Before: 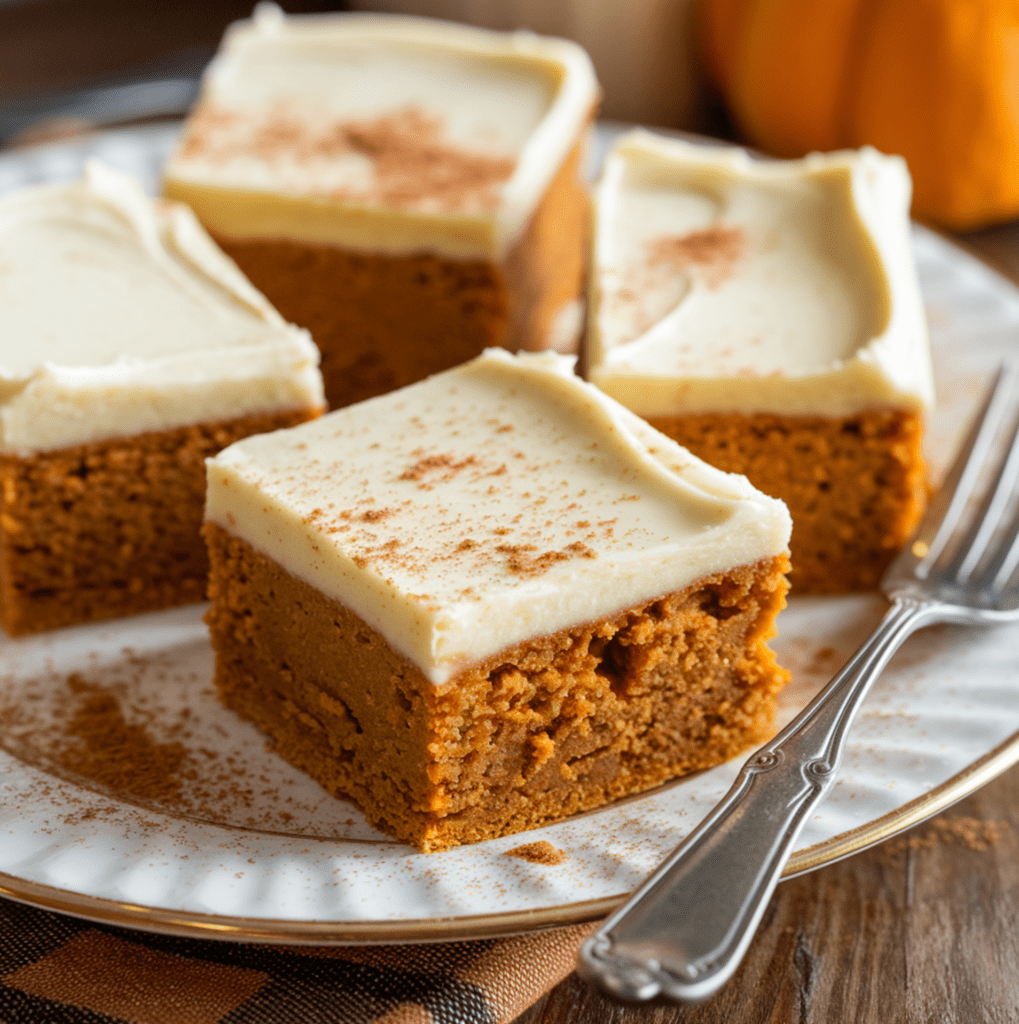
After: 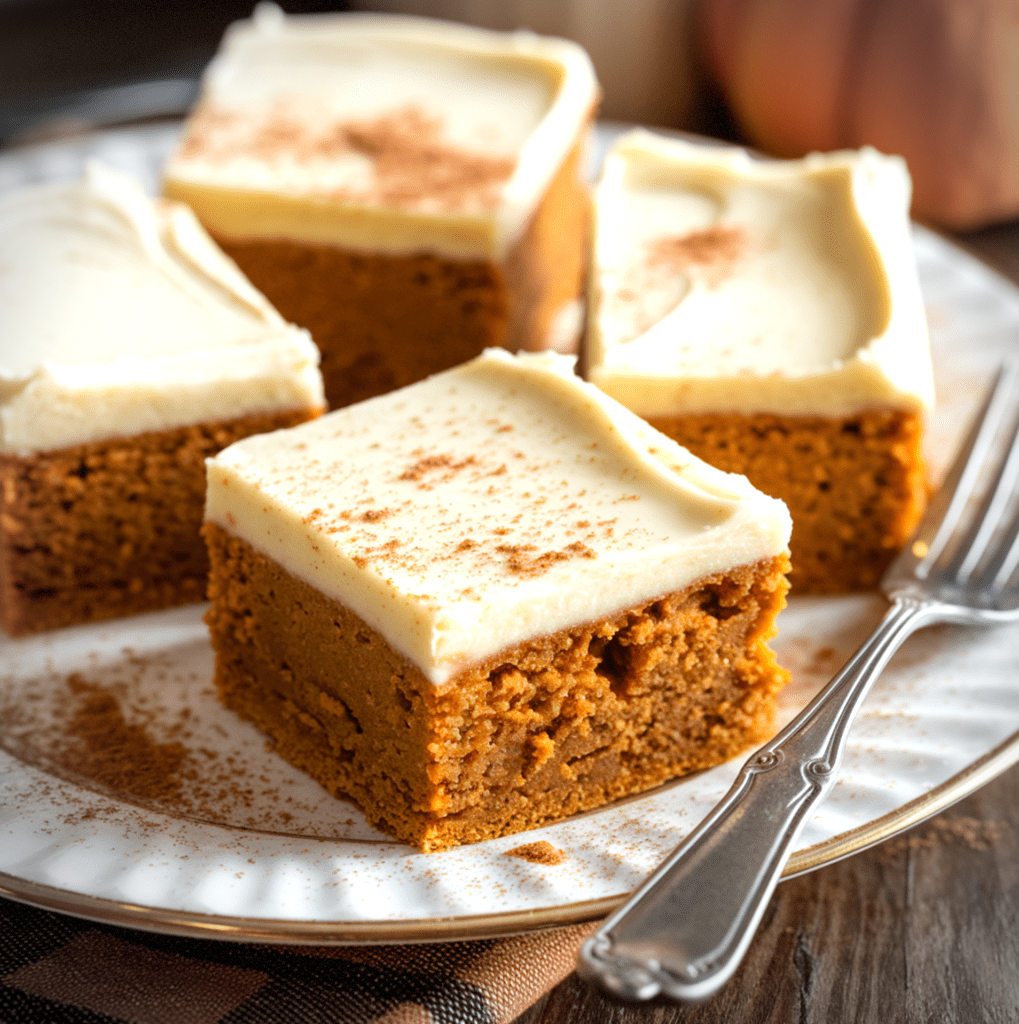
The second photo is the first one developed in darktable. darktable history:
tone equalizer: -8 EV -0.381 EV, -7 EV -0.425 EV, -6 EV -0.348 EV, -5 EV -0.219 EV, -3 EV 0.212 EV, -2 EV 0.319 EV, -1 EV 0.401 EV, +0 EV 0.405 EV, mask exposure compensation -0.497 EV
vignetting: automatic ratio true, dithering 8-bit output, unbound false
